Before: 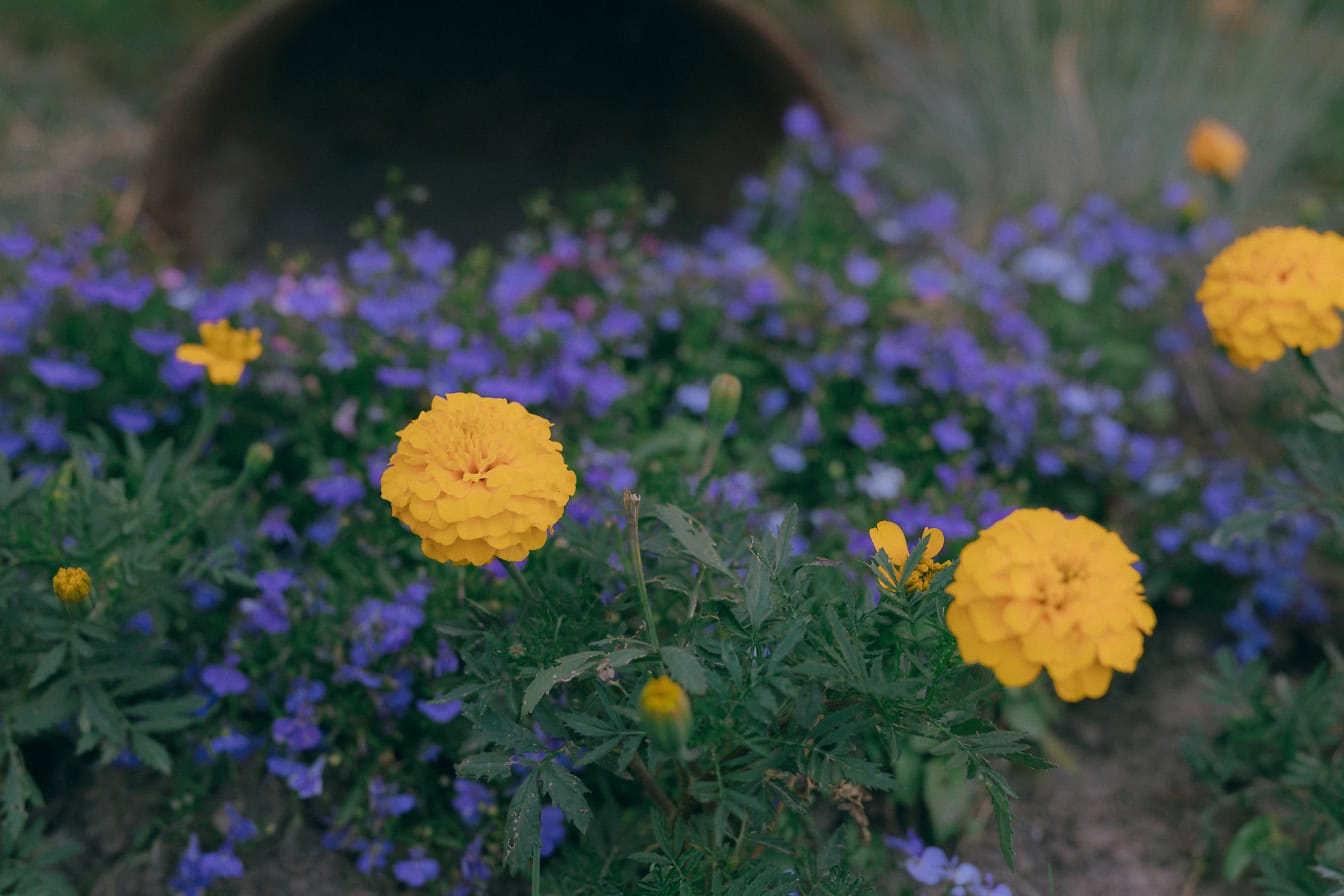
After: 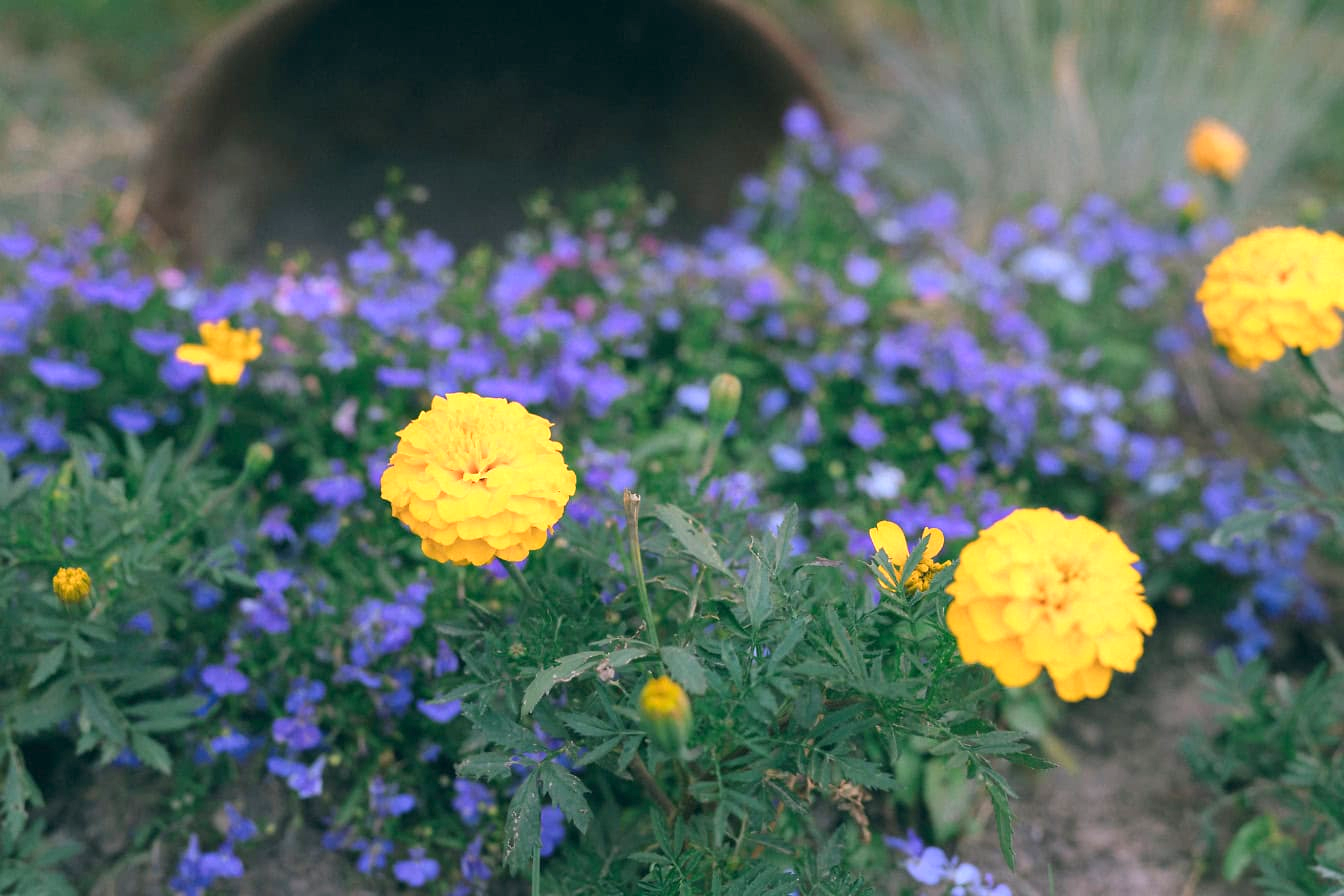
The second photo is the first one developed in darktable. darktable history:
exposure: exposure 1.16 EV, compensate highlight preservation false
